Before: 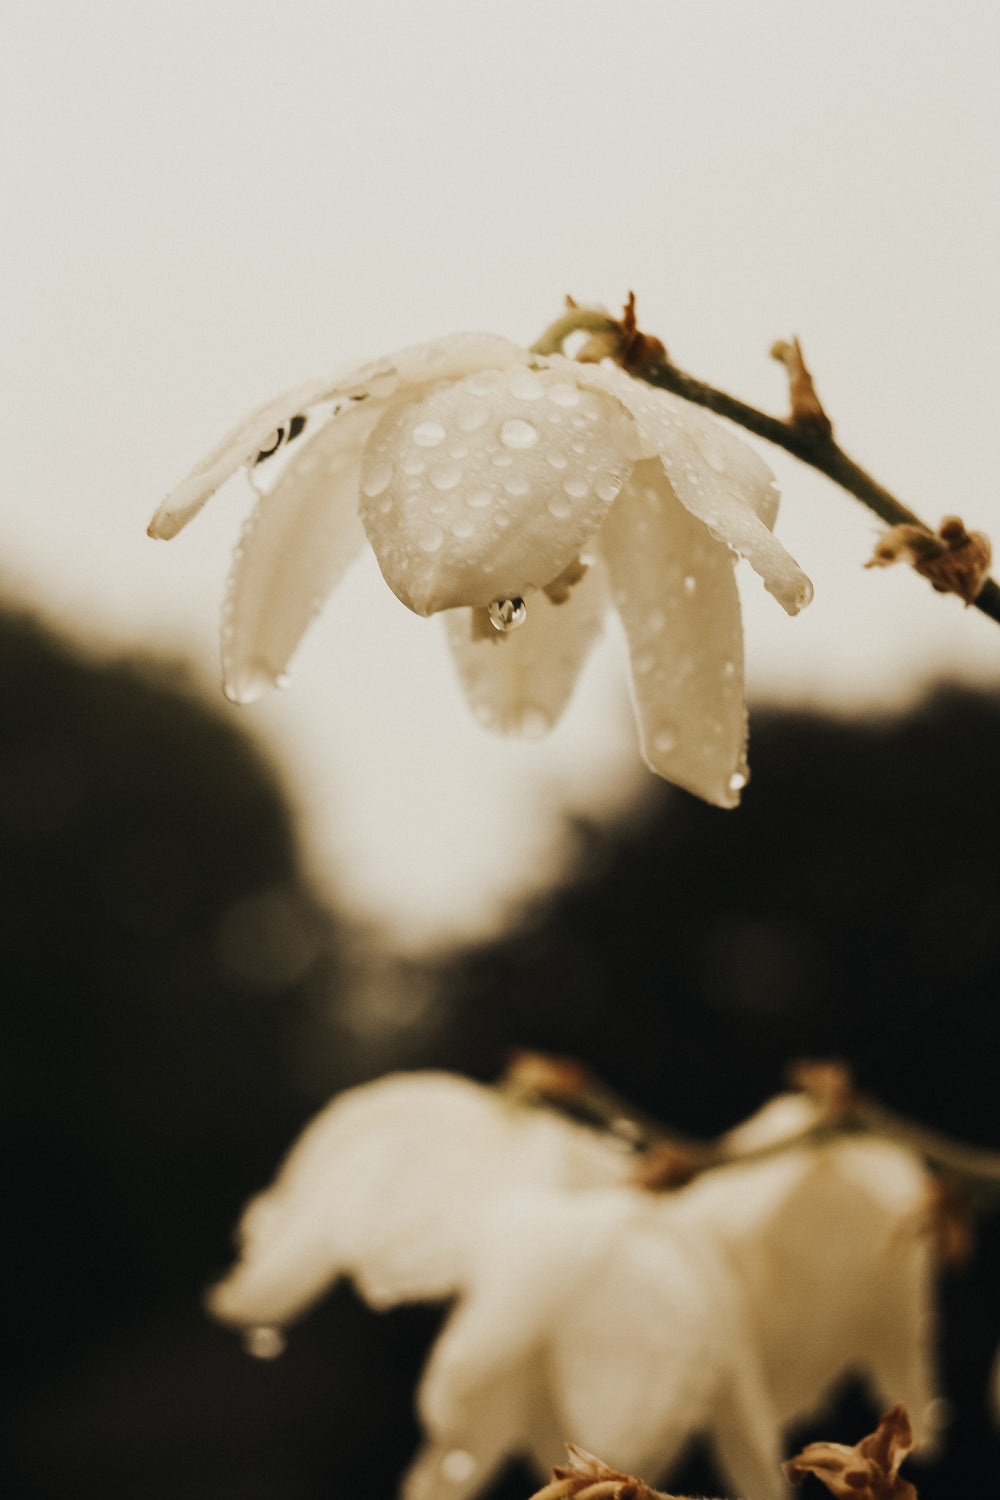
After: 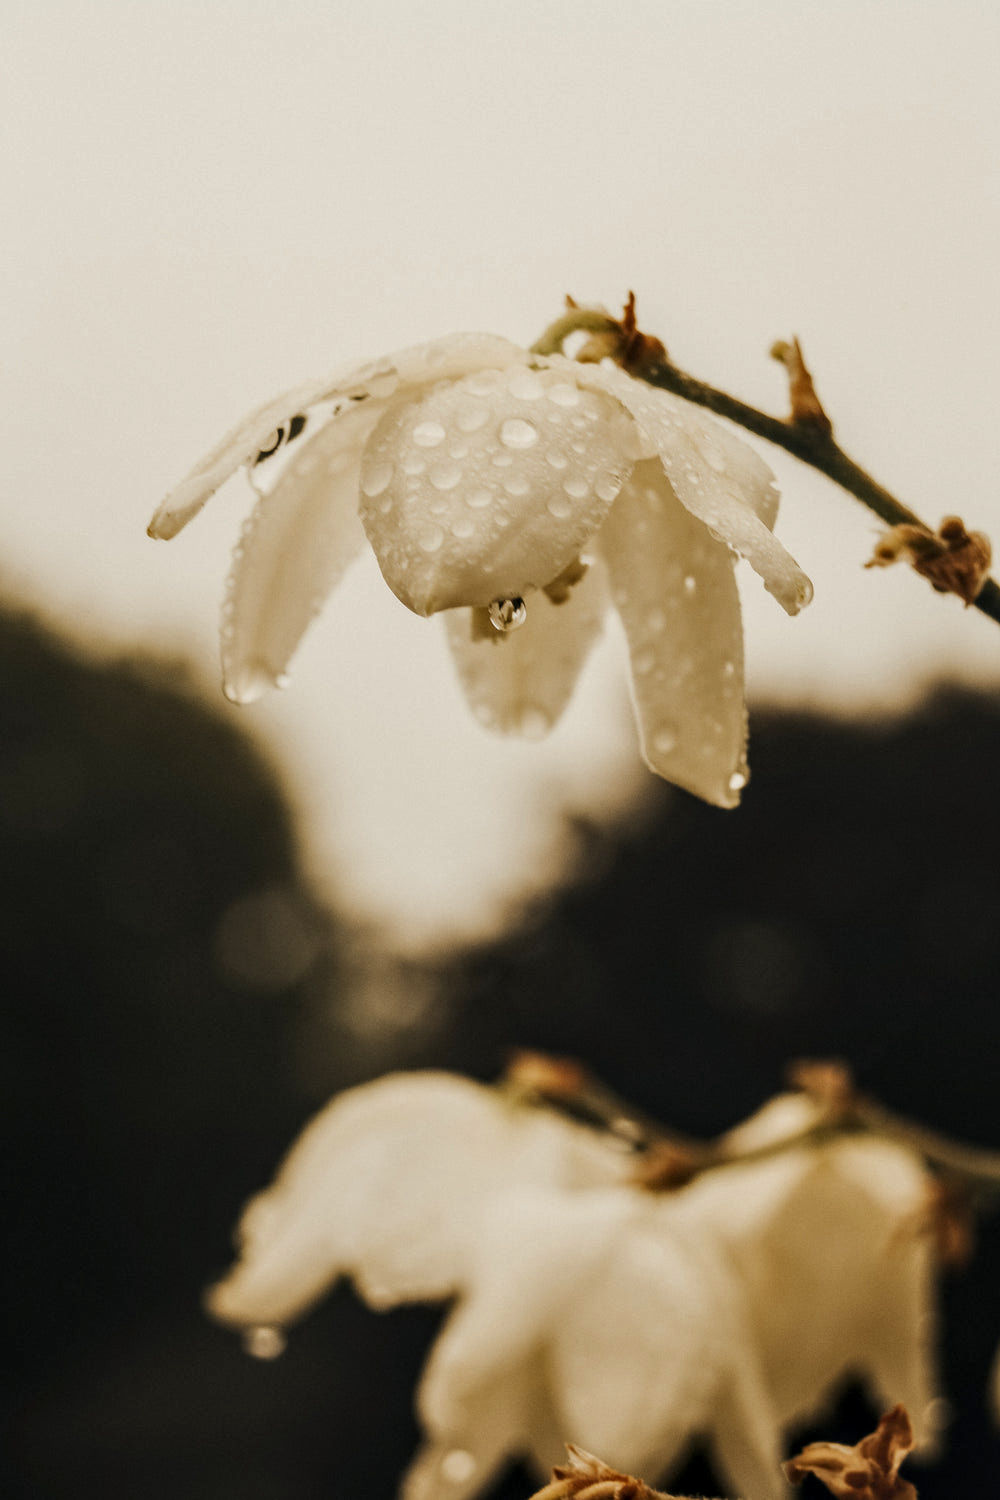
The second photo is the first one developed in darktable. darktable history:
color correction: highlights a* 0.818, highlights b* 2.8, saturation 1.08
local contrast: detail 130%
